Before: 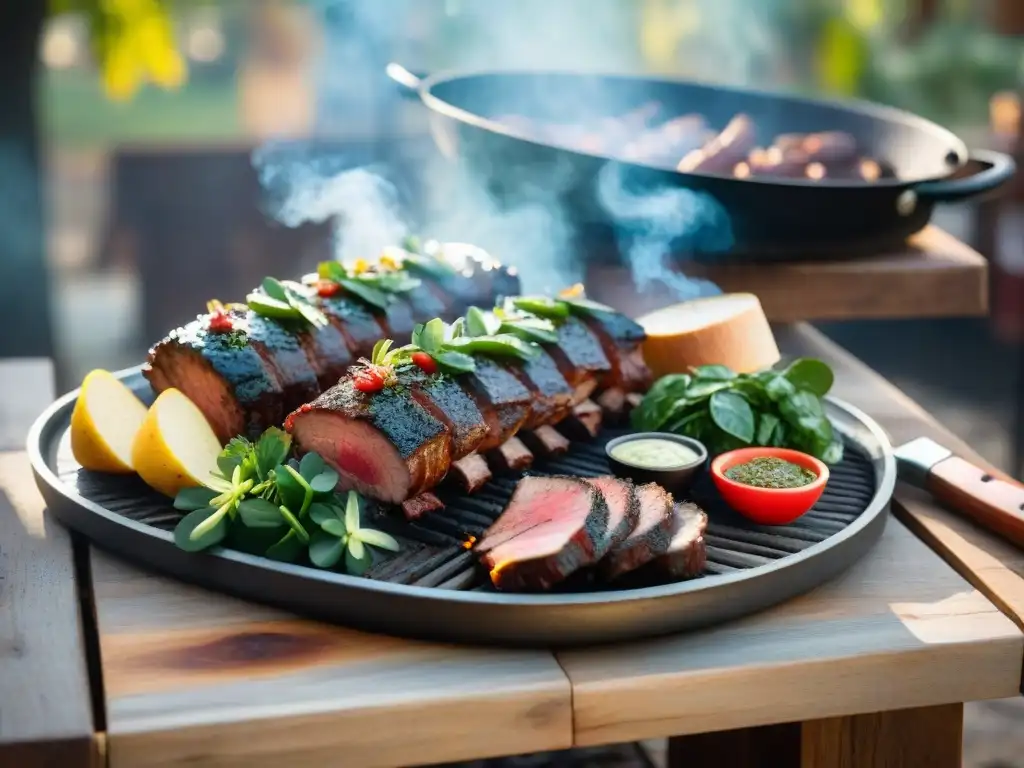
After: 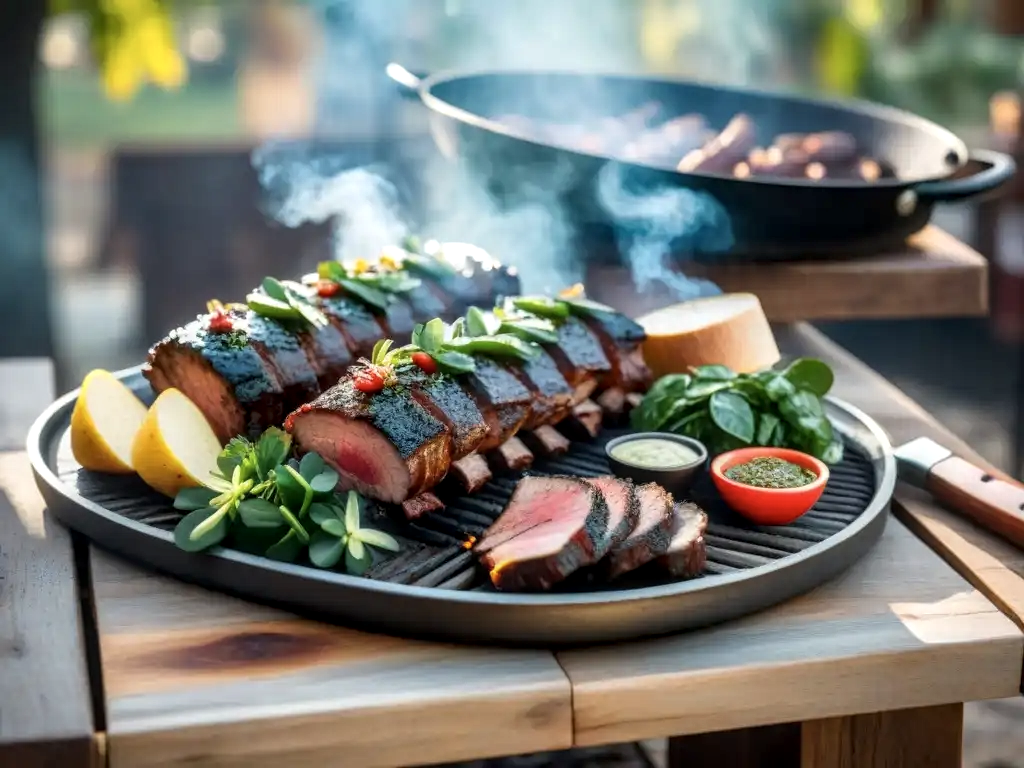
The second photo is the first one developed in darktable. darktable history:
contrast brightness saturation: saturation -0.082
local contrast: highlights 61%, detail 143%, midtone range 0.422
